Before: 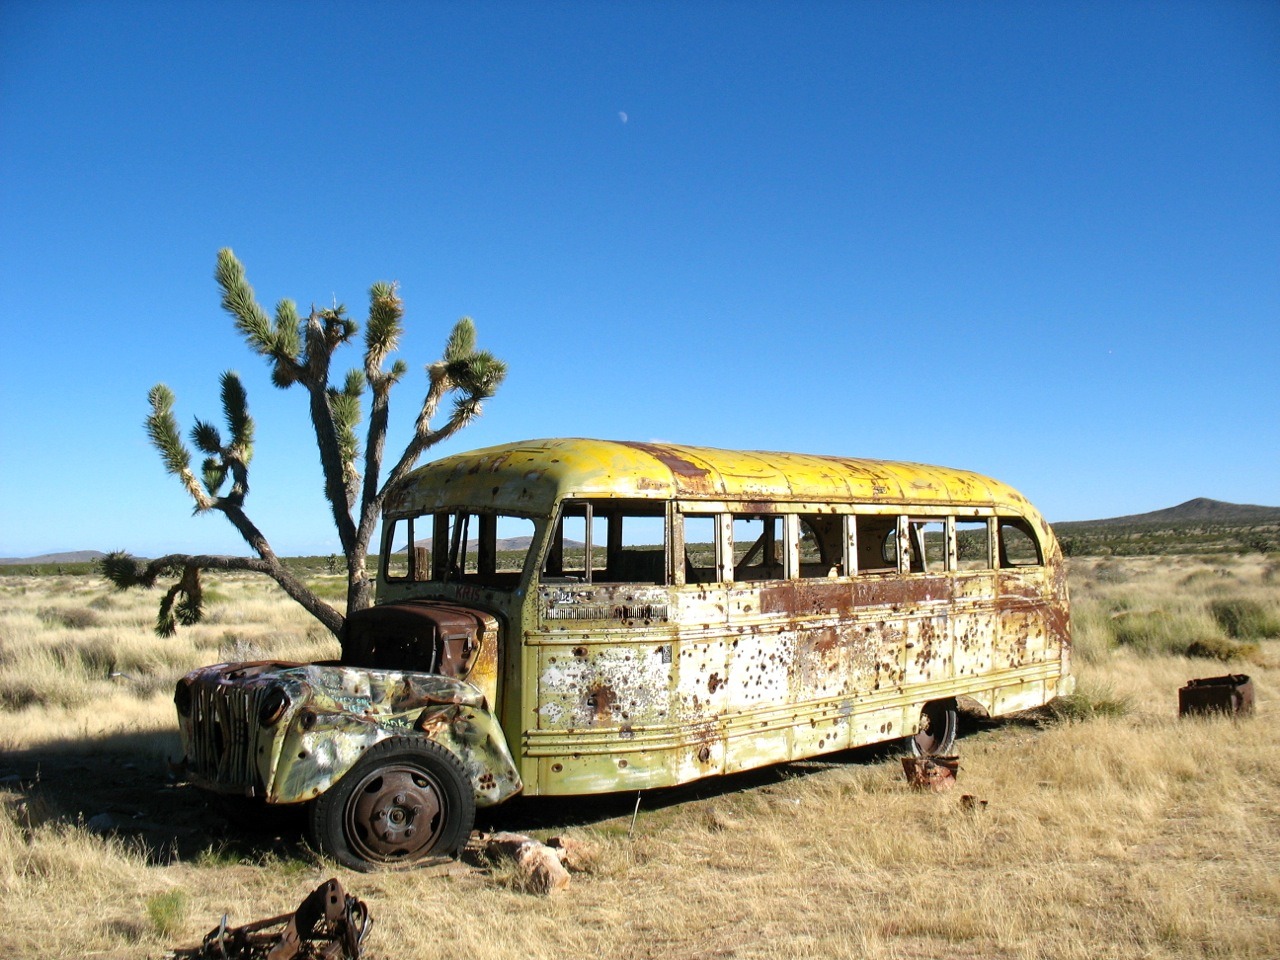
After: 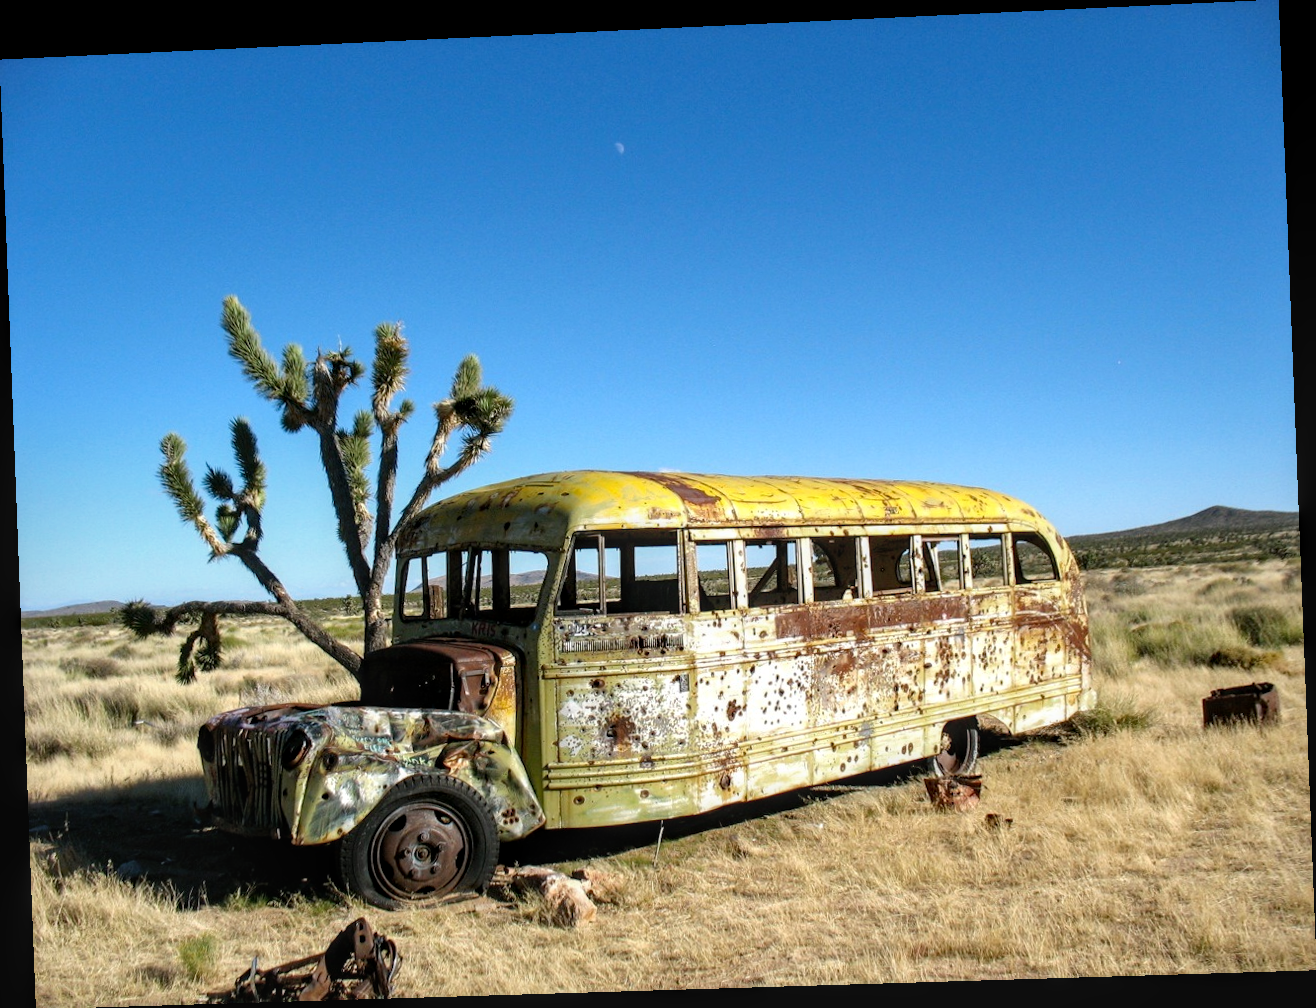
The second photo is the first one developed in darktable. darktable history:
rotate and perspective: rotation -2.22°, lens shift (horizontal) -0.022, automatic cropping off
local contrast: on, module defaults
